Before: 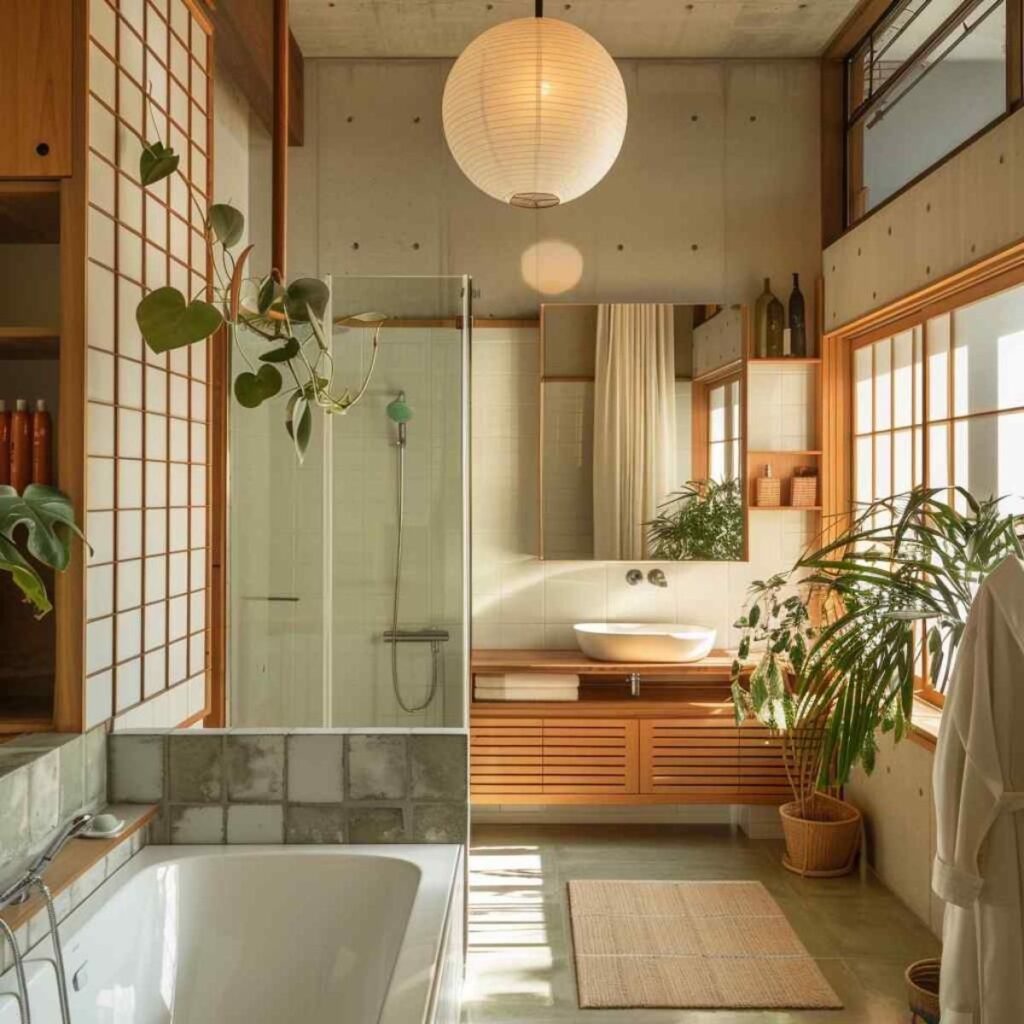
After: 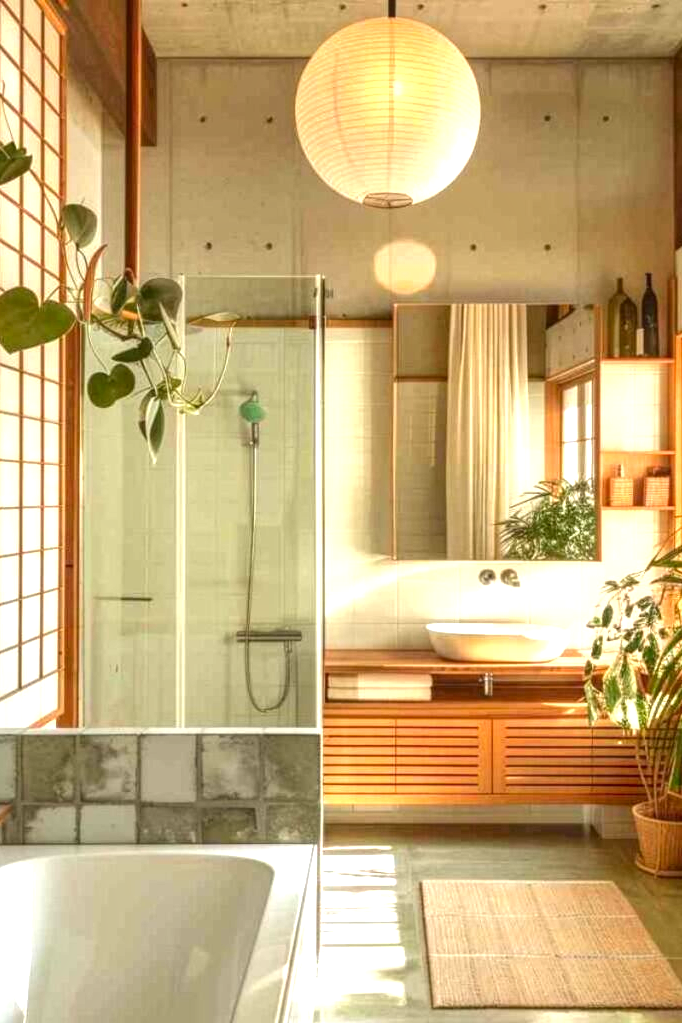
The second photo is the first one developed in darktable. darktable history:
contrast brightness saturation: contrast 0.042, saturation 0.165
exposure: black level correction 0, exposure 0.84 EV, compensate highlight preservation false
crop and rotate: left 14.405%, right 18.971%
local contrast: highlights 96%, shadows 86%, detail 160%, midtone range 0.2
